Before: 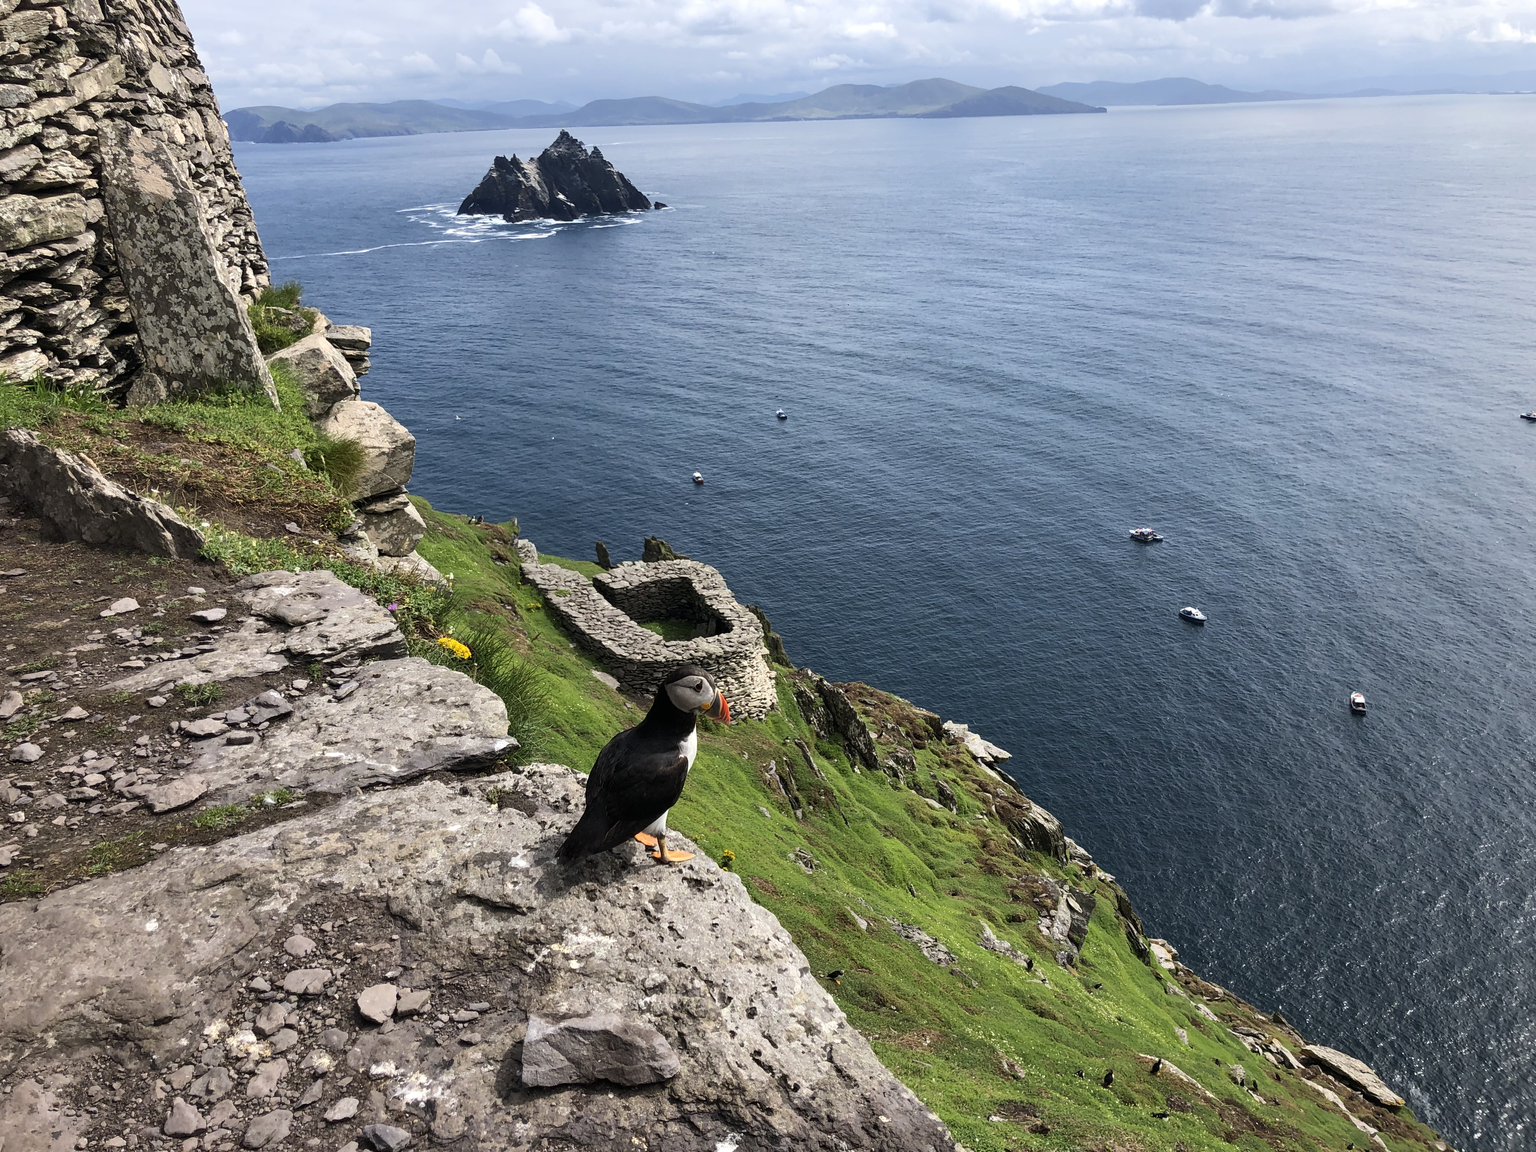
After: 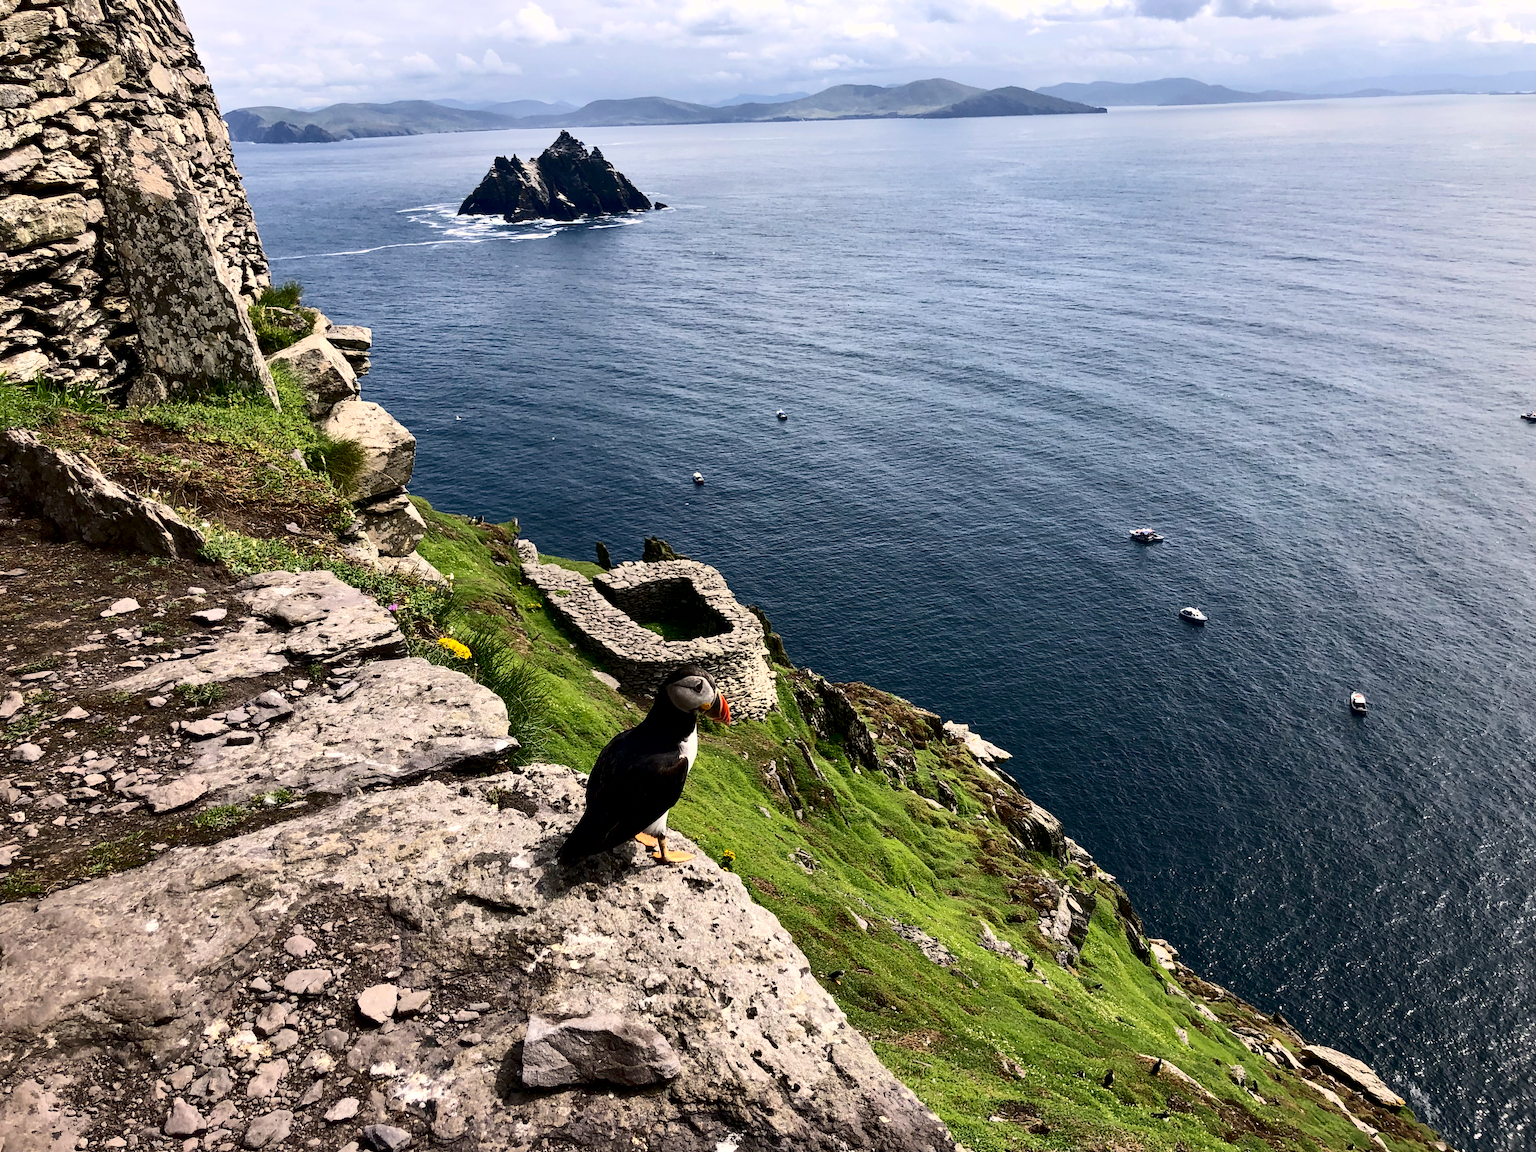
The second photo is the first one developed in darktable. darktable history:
exposure: black level correction 0.011, compensate highlight preservation false
color correction: highlights a* 3.84, highlights b* 5.07
contrast brightness saturation: contrast 0.28
shadows and highlights: shadows 12, white point adjustment 1.2, soften with gaussian
